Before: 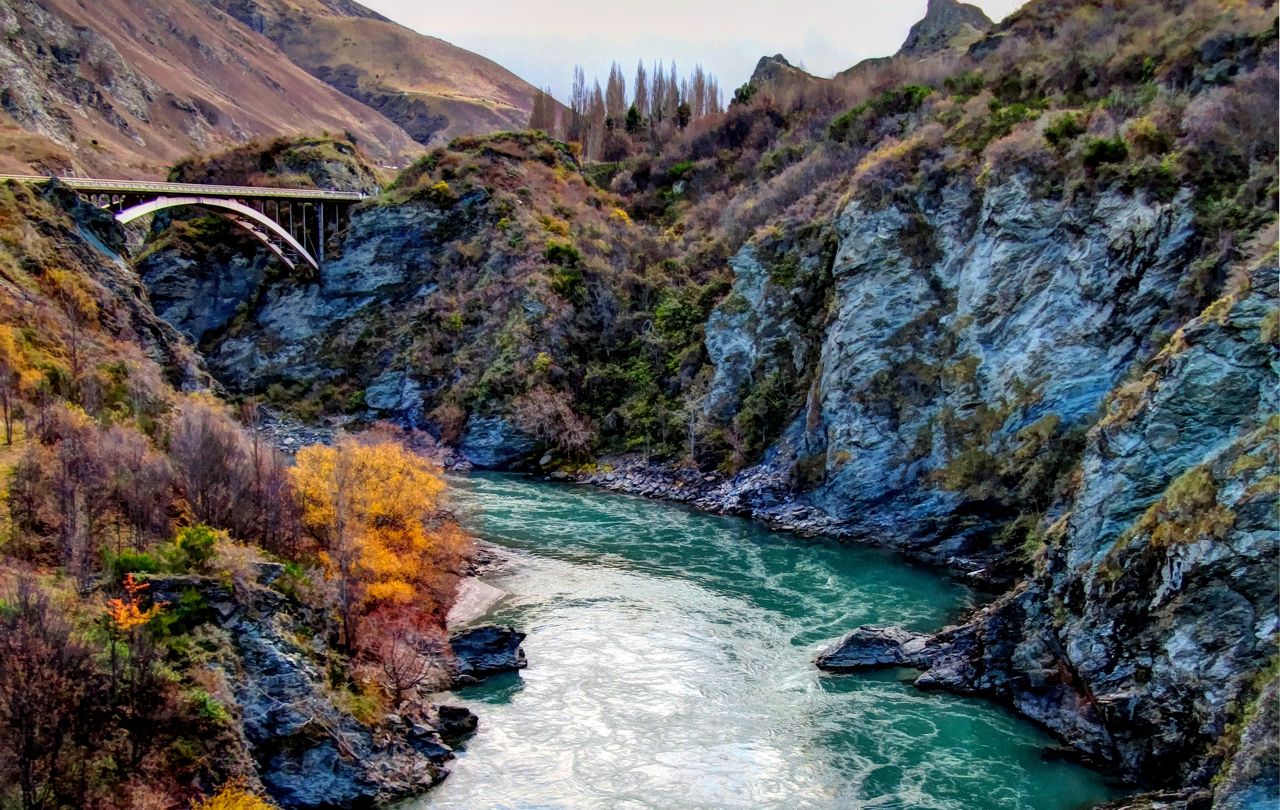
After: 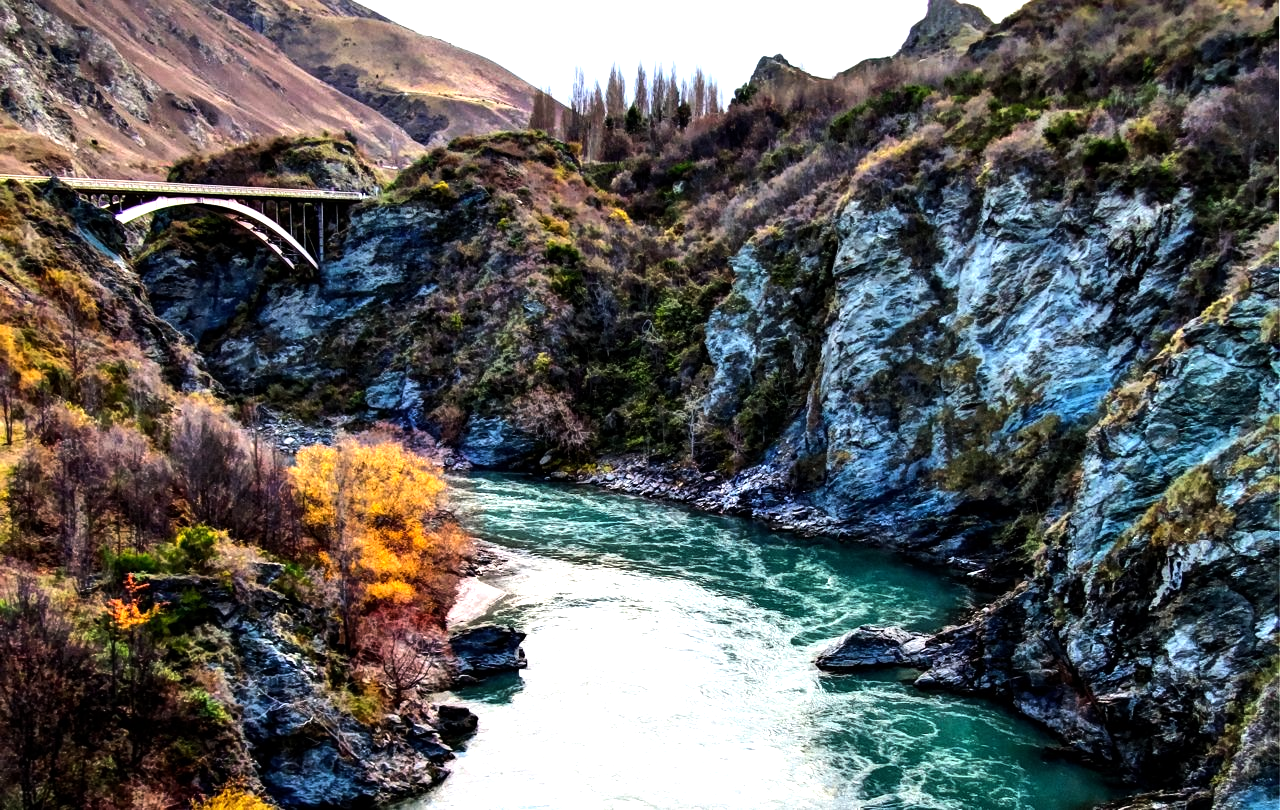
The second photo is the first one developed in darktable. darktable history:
tone equalizer: -8 EV -1.11 EV, -7 EV -1.01 EV, -6 EV -0.881 EV, -5 EV -0.605 EV, -3 EV 0.6 EV, -2 EV 0.895 EV, -1 EV 1 EV, +0 EV 1.07 EV, edges refinement/feathering 500, mask exposure compensation -1.57 EV, preserve details no
